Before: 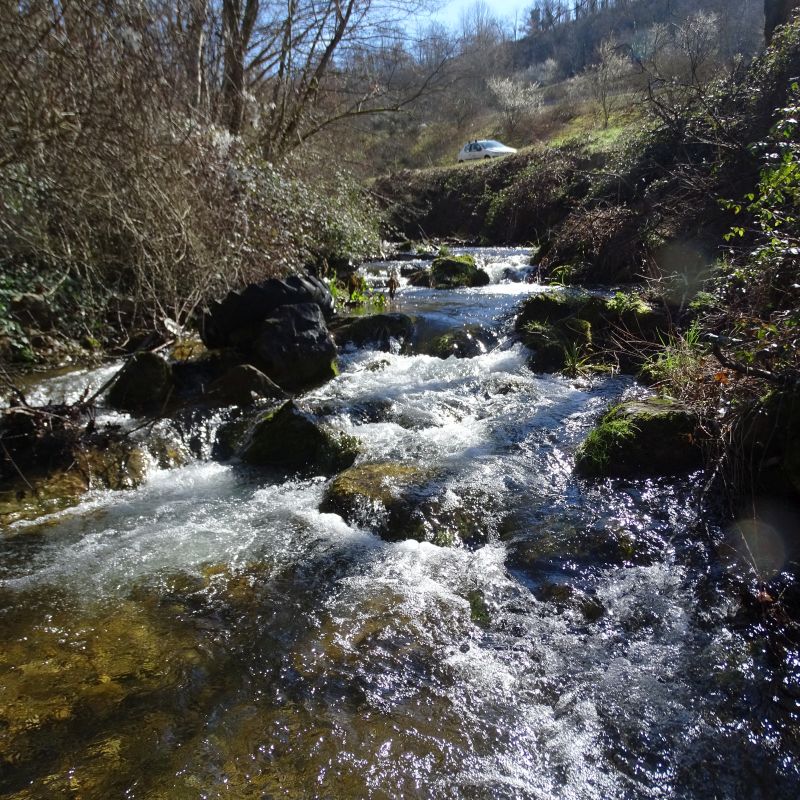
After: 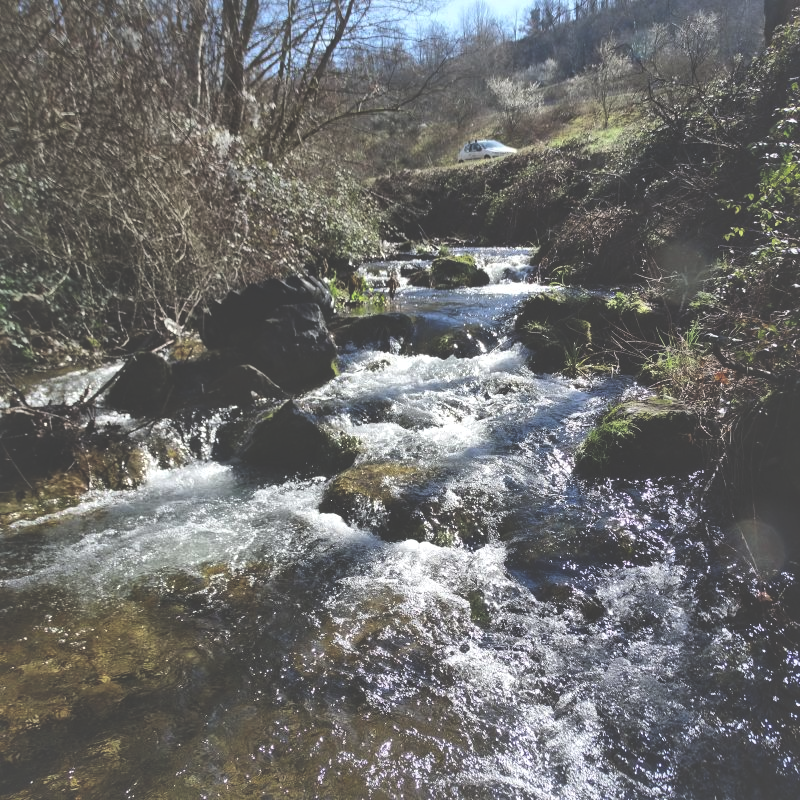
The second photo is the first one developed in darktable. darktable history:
local contrast: mode bilateral grid, contrast 20, coarseness 50, detail 159%, midtone range 0.2
exposure: black level correction -0.062, exposure -0.05 EV, compensate highlight preservation false
